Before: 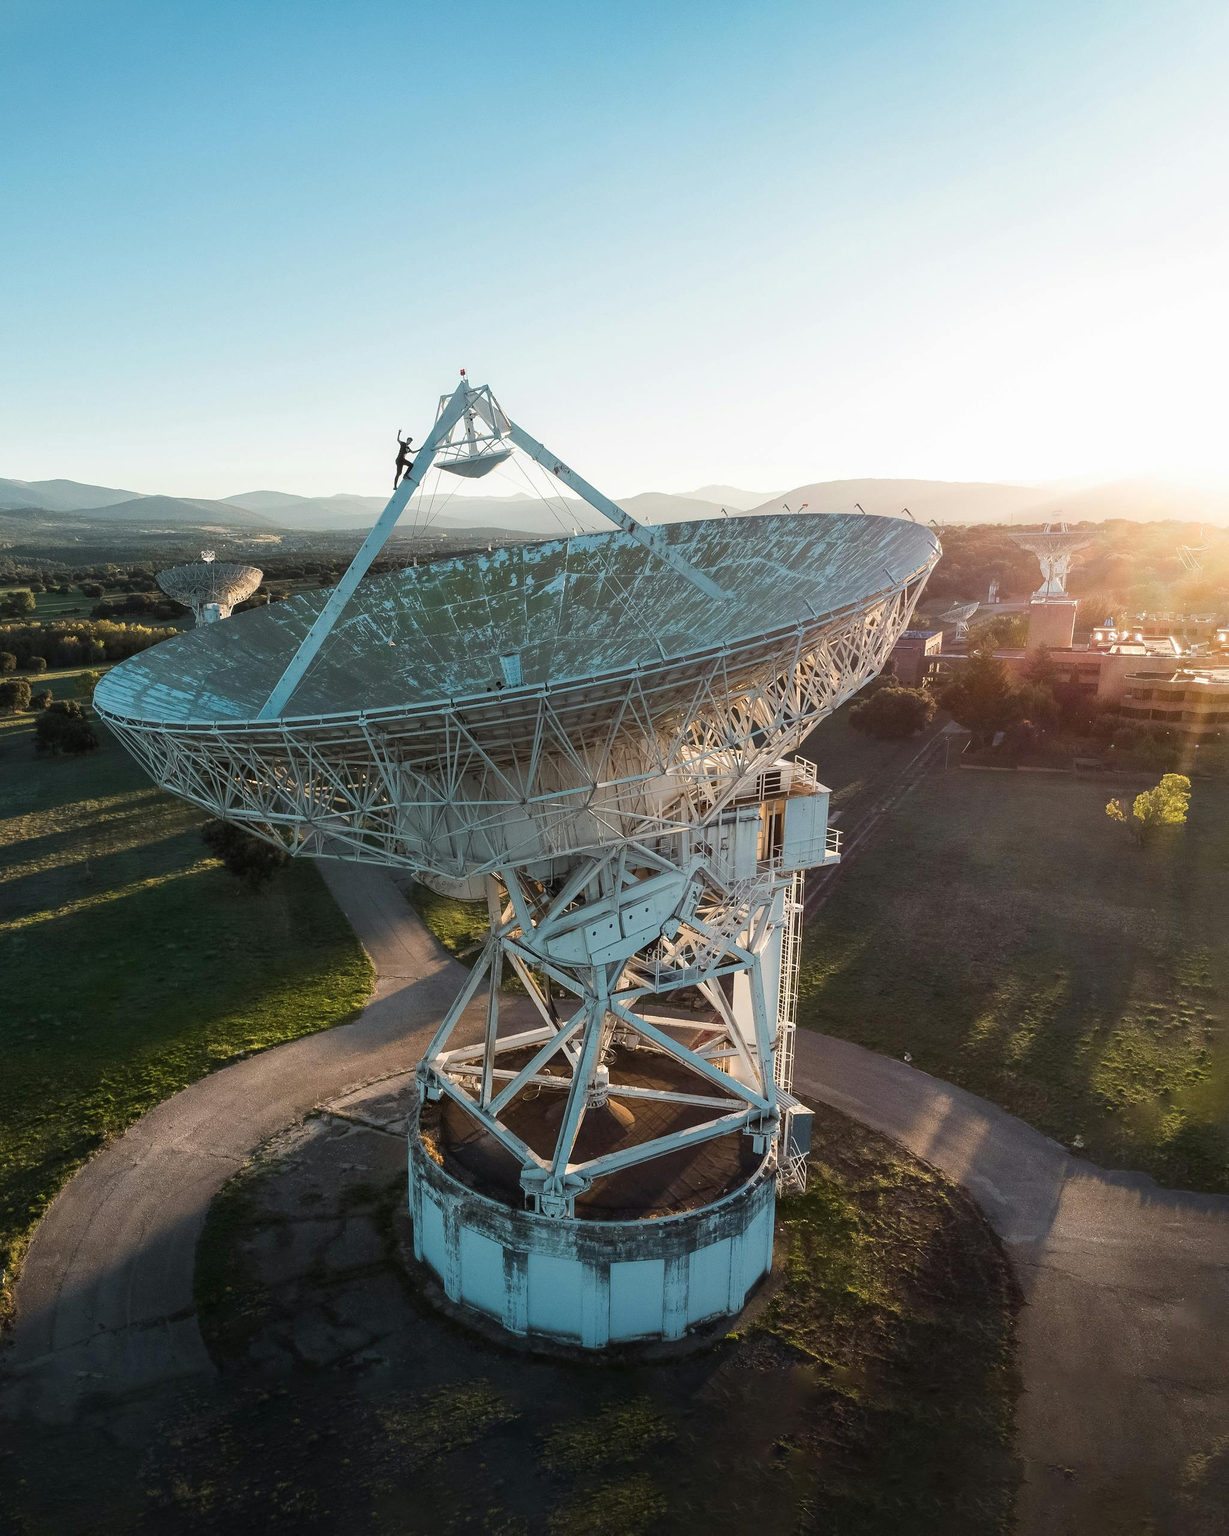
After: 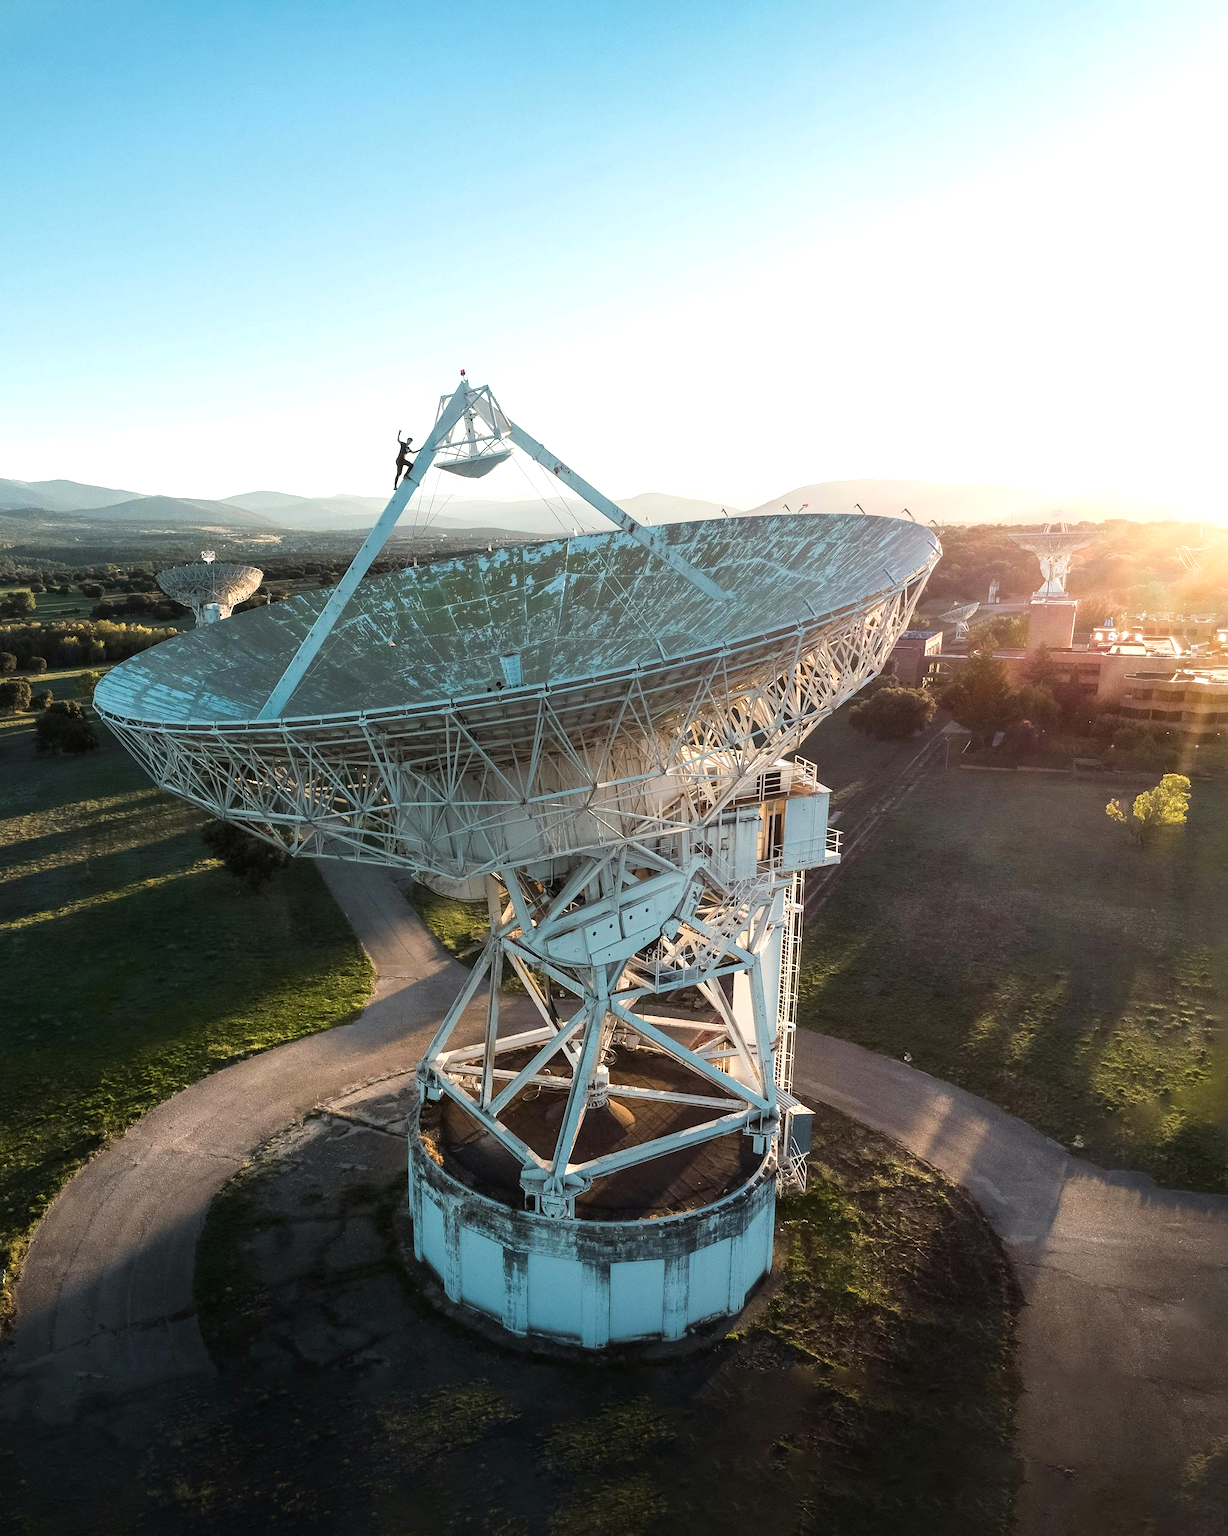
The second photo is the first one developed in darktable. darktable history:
tone equalizer: -8 EV -0.391 EV, -7 EV -0.402 EV, -6 EV -0.313 EV, -5 EV -0.232 EV, -3 EV 0.254 EV, -2 EV 0.363 EV, -1 EV 0.395 EV, +0 EV 0.42 EV
